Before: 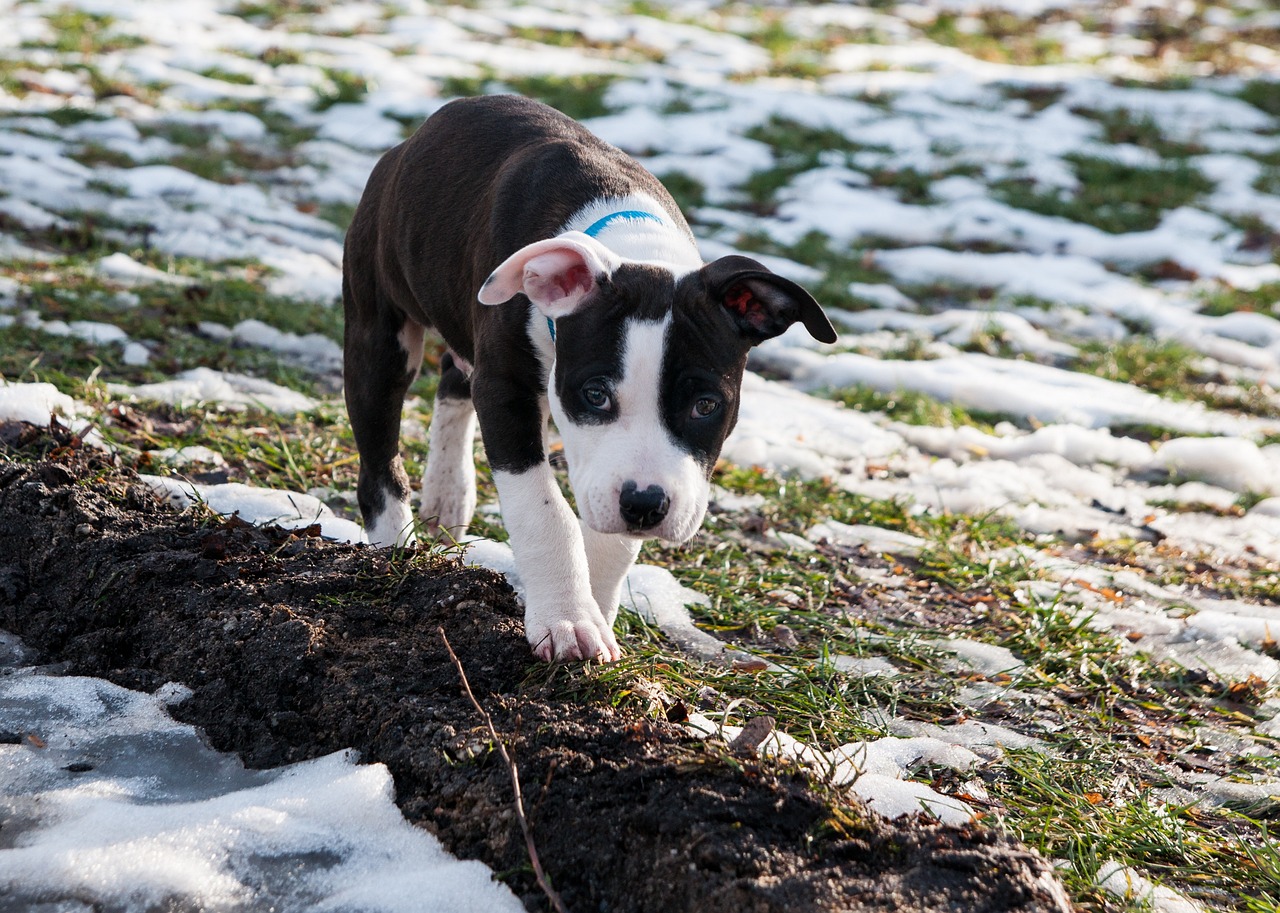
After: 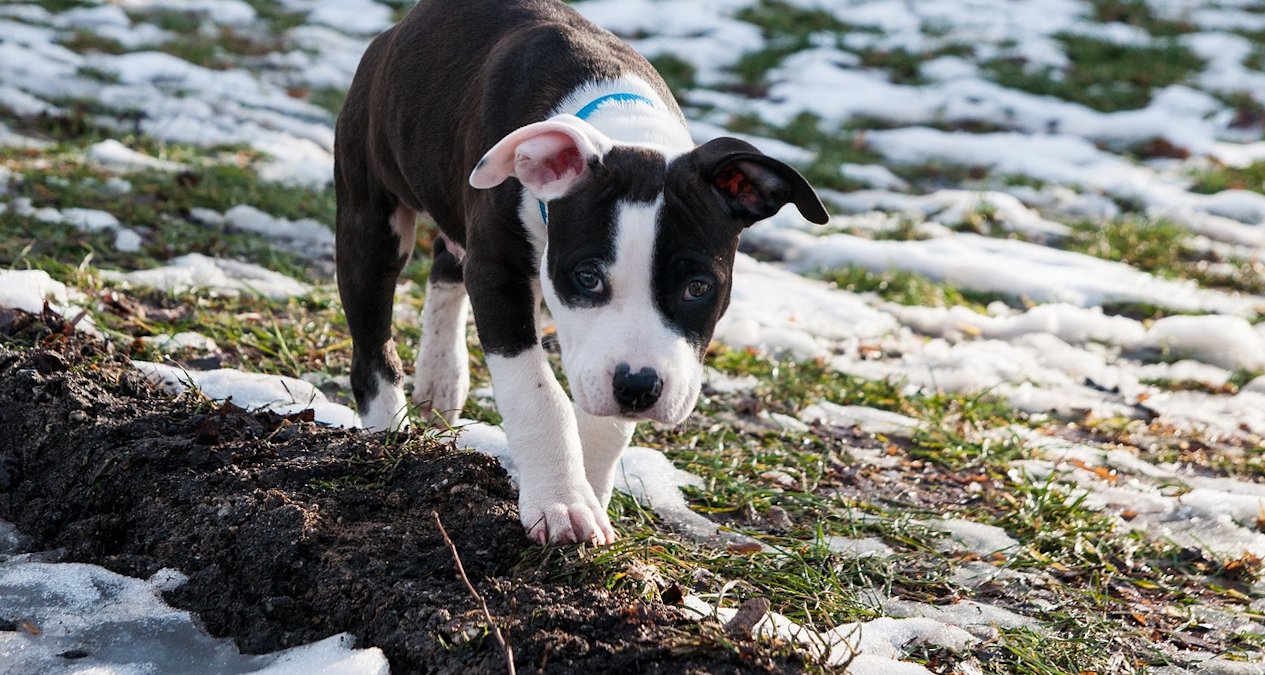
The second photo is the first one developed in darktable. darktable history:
crop and rotate: top 12.5%, bottom 12.5%
rotate and perspective: rotation -0.45°, automatic cropping original format, crop left 0.008, crop right 0.992, crop top 0.012, crop bottom 0.988
shadows and highlights: radius 125.46, shadows 30.51, highlights -30.51, low approximation 0.01, soften with gaussian
